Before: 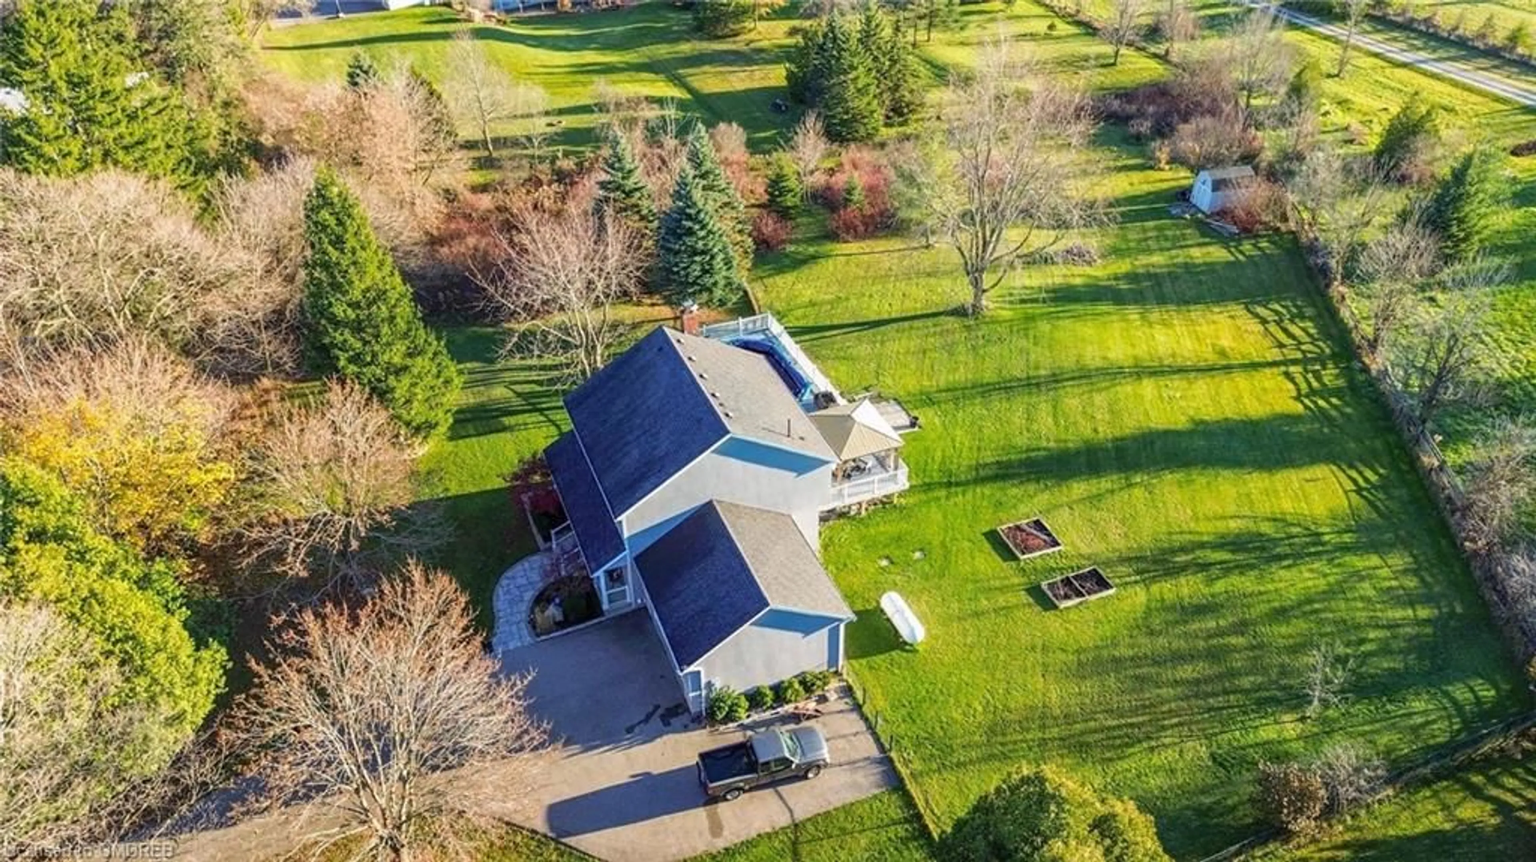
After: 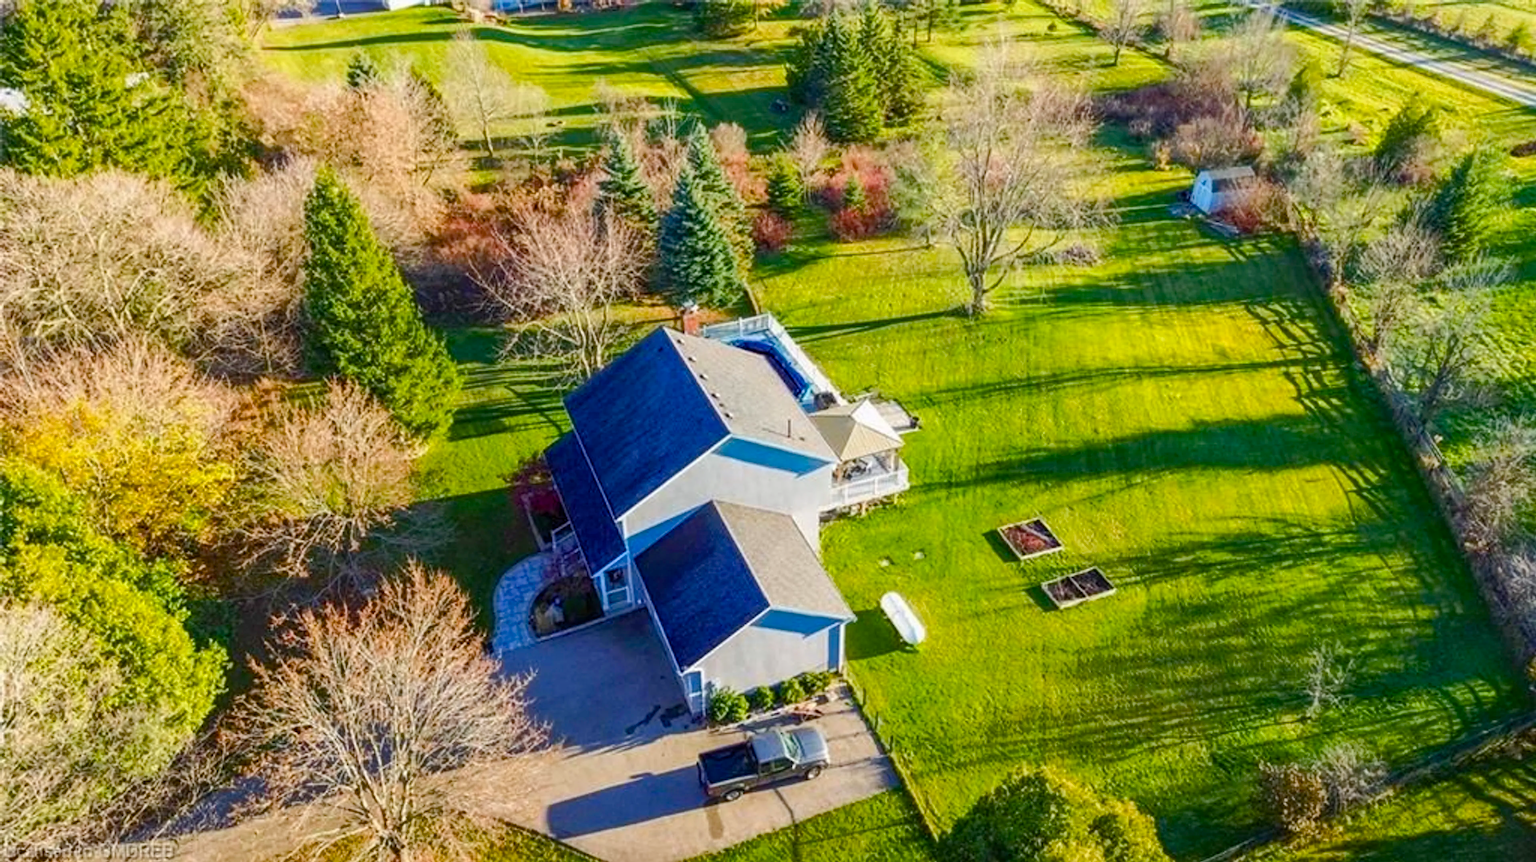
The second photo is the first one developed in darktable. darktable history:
color balance rgb: power › hue 315.09°, perceptual saturation grading › global saturation 34.833%, perceptual saturation grading › highlights -25.083%, perceptual saturation grading › shadows 49.383%
contrast equalizer: y [[0.5, 0.488, 0.462, 0.461, 0.491, 0.5], [0.5 ×6], [0.5 ×6], [0 ×6], [0 ×6]], mix 0.169
tone curve: curves: ch0 [(0, 0) (0.003, 0.003) (0.011, 0.011) (0.025, 0.024) (0.044, 0.042) (0.069, 0.066) (0.1, 0.095) (0.136, 0.129) (0.177, 0.169) (0.224, 0.214) (0.277, 0.264) (0.335, 0.319) (0.399, 0.38) (0.468, 0.446) (0.543, 0.558) (0.623, 0.636) (0.709, 0.719) (0.801, 0.807) (0.898, 0.901) (1, 1)], color space Lab, independent channels, preserve colors none
